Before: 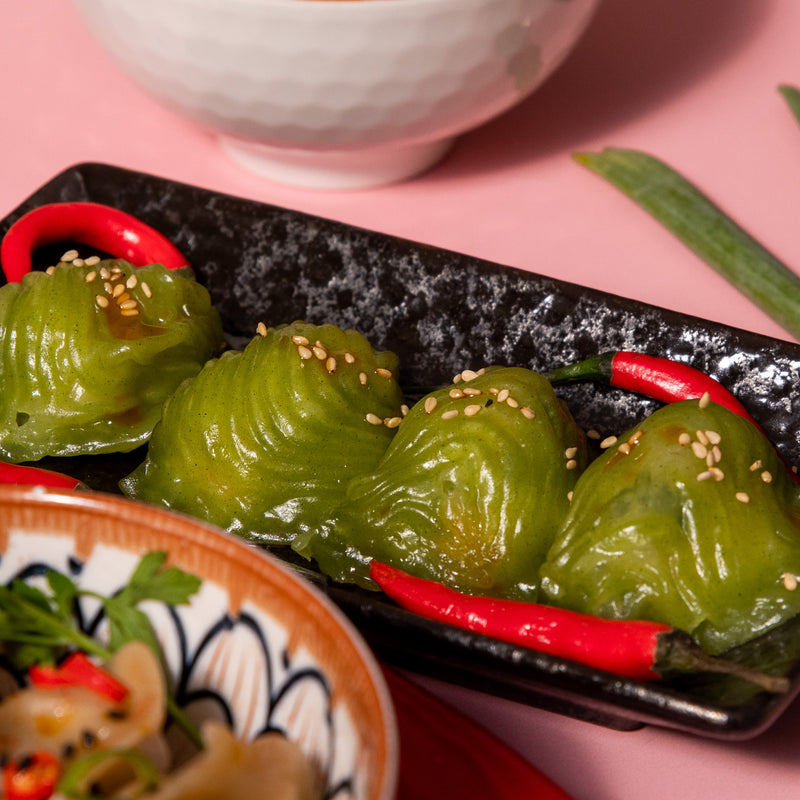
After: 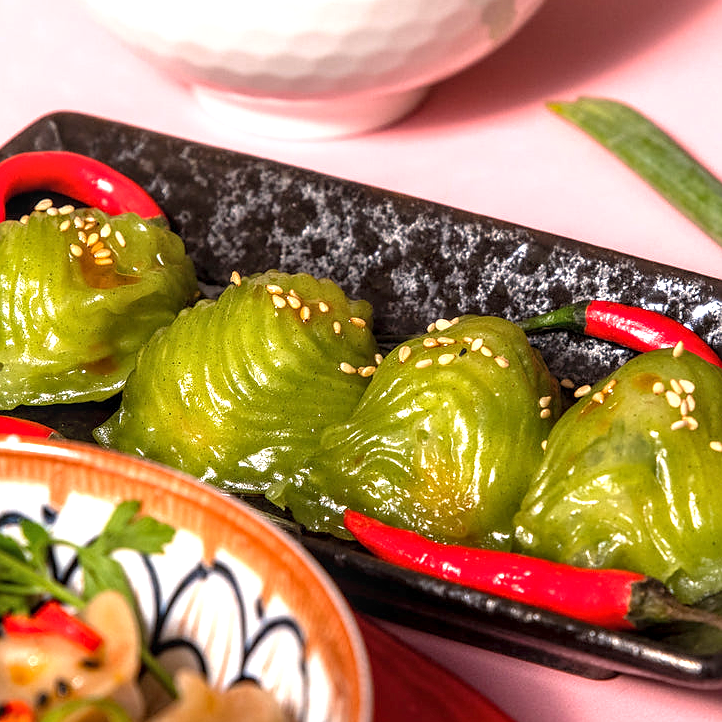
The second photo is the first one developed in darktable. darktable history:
crop: left 3.305%, top 6.436%, right 6.389%, bottom 3.258%
exposure: black level correction 0, exposure 1.1 EV, compensate exposure bias true, compensate highlight preservation false
shadows and highlights: shadows 25, highlights -25
white balance: red 0.986, blue 1.01
sharpen: radius 0.969, amount 0.604
local contrast: on, module defaults
